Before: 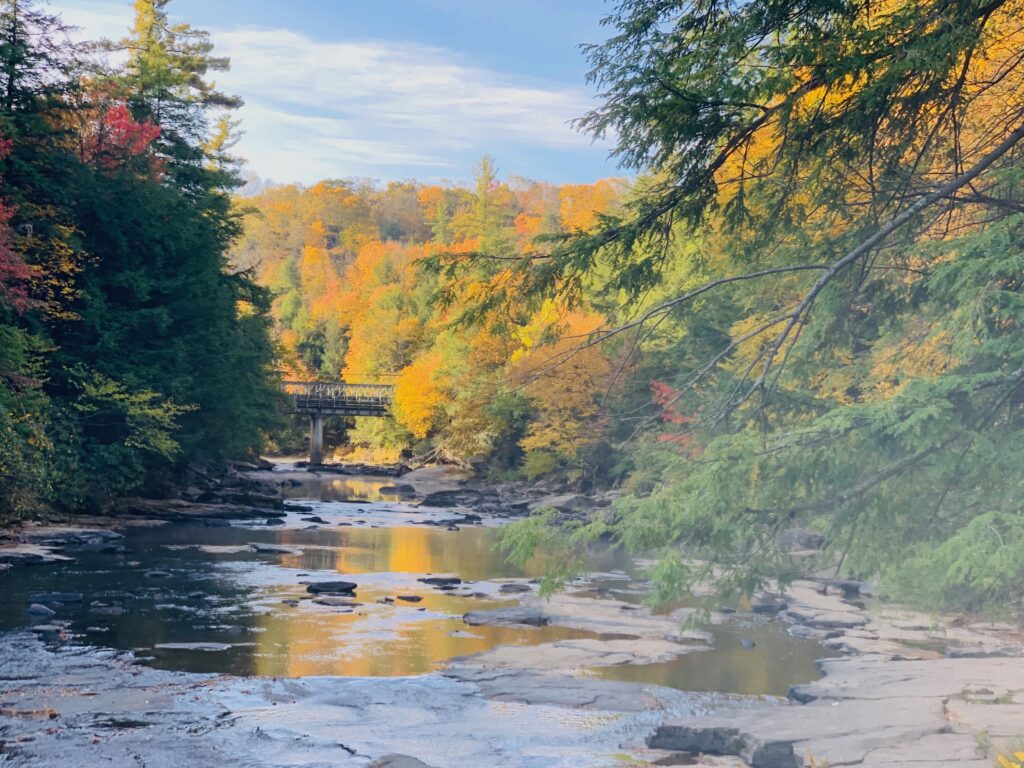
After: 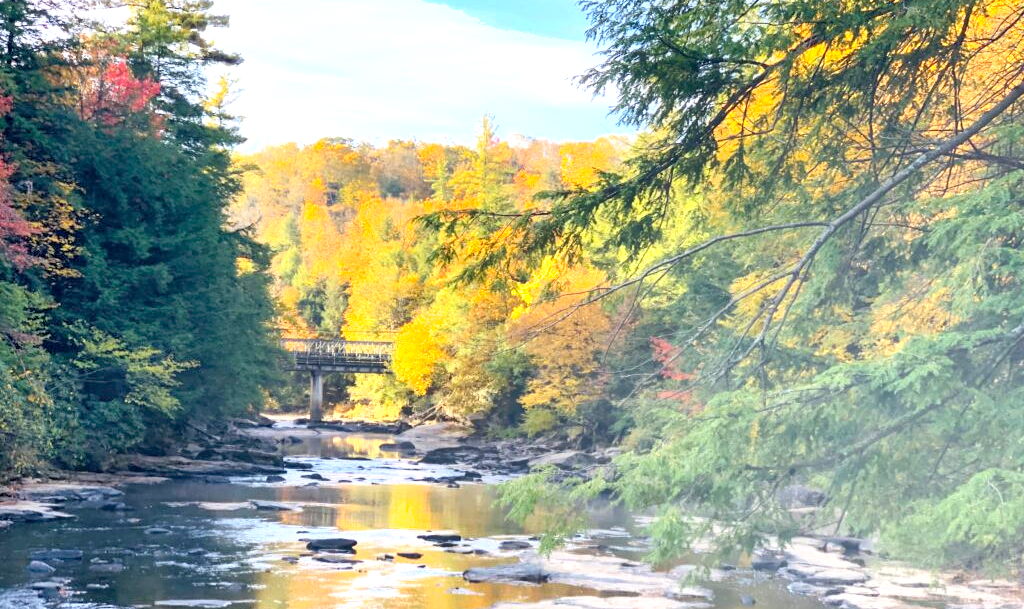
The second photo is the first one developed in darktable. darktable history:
shadows and highlights: soften with gaussian
crop and rotate: top 5.667%, bottom 14.937%
exposure: black level correction 0, exposure 0.953 EV, compensate exposure bias true, compensate highlight preservation false
contrast brightness saturation: brightness 0.15
